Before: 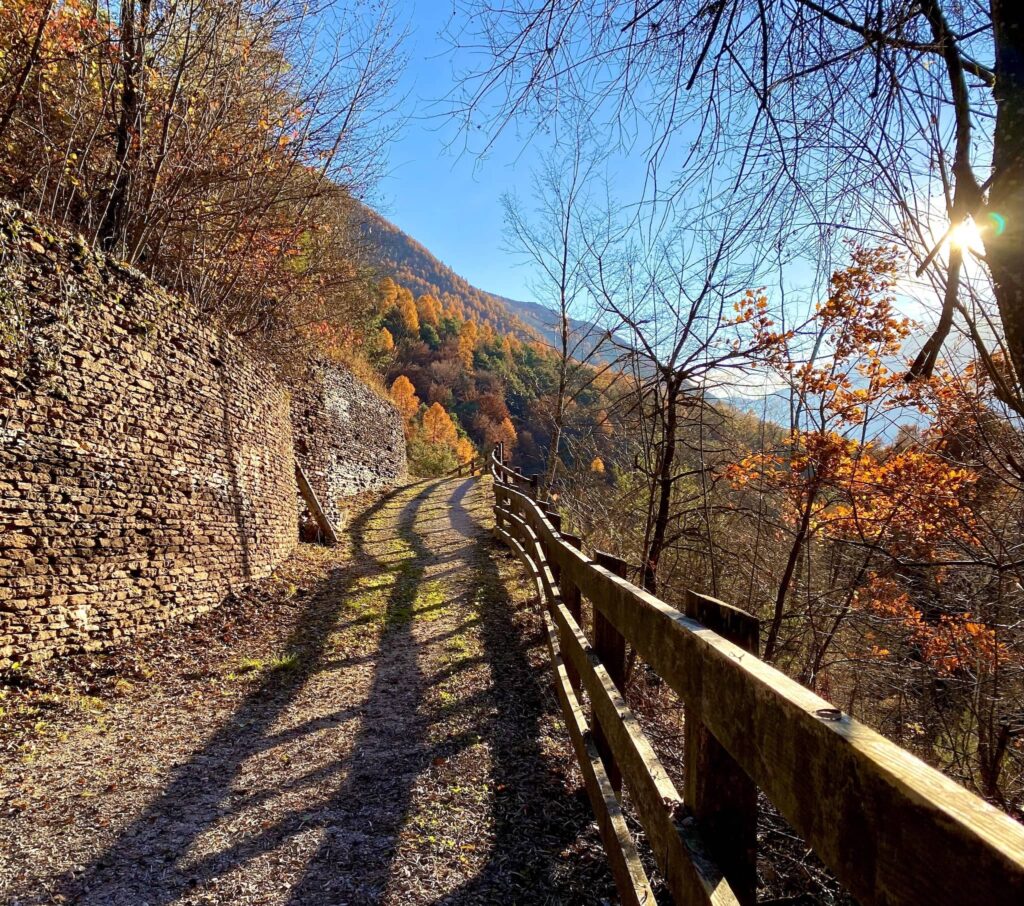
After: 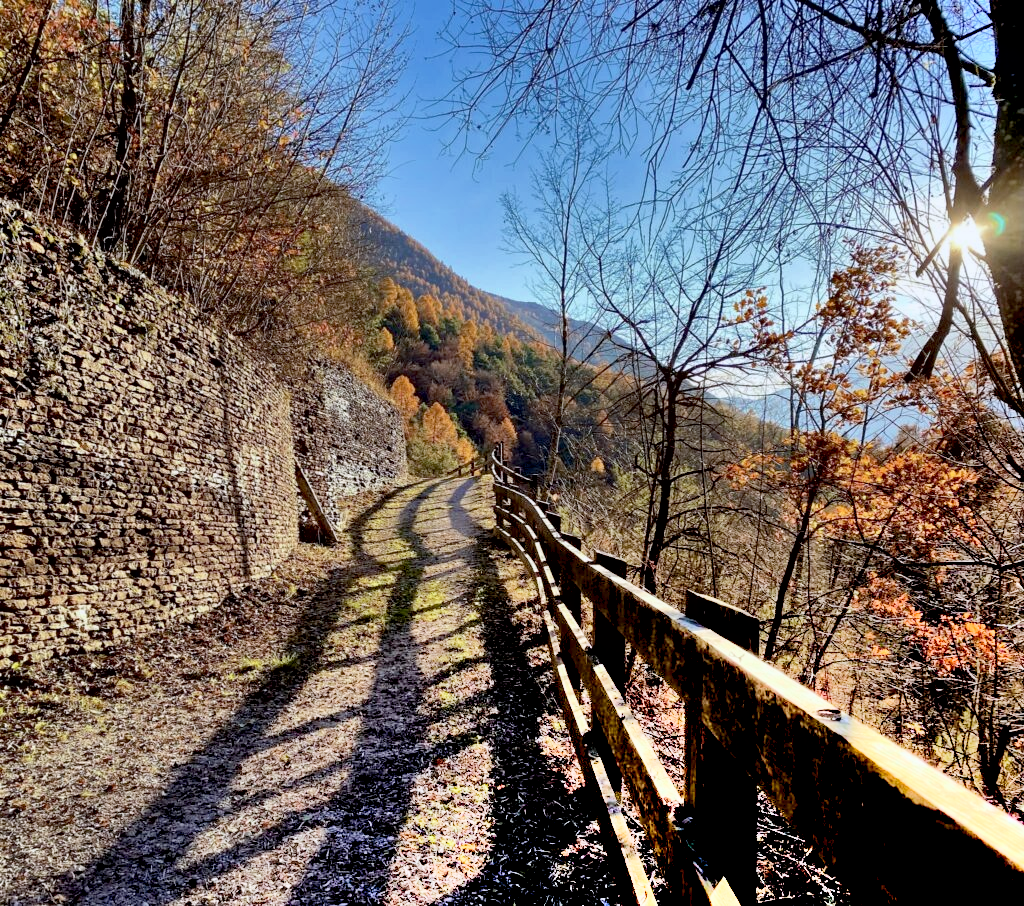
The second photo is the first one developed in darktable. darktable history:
exposure: black level correction 0.012, compensate highlight preservation false
white balance: red 0.967, blue 1.049
shadows and highlights: radius 123.98, shadows 100, white point adjustment -3, highlights -100, highlights color adjustment 89.84%, soften with gaussian
contrast brightness saturation: saturation -0.17
